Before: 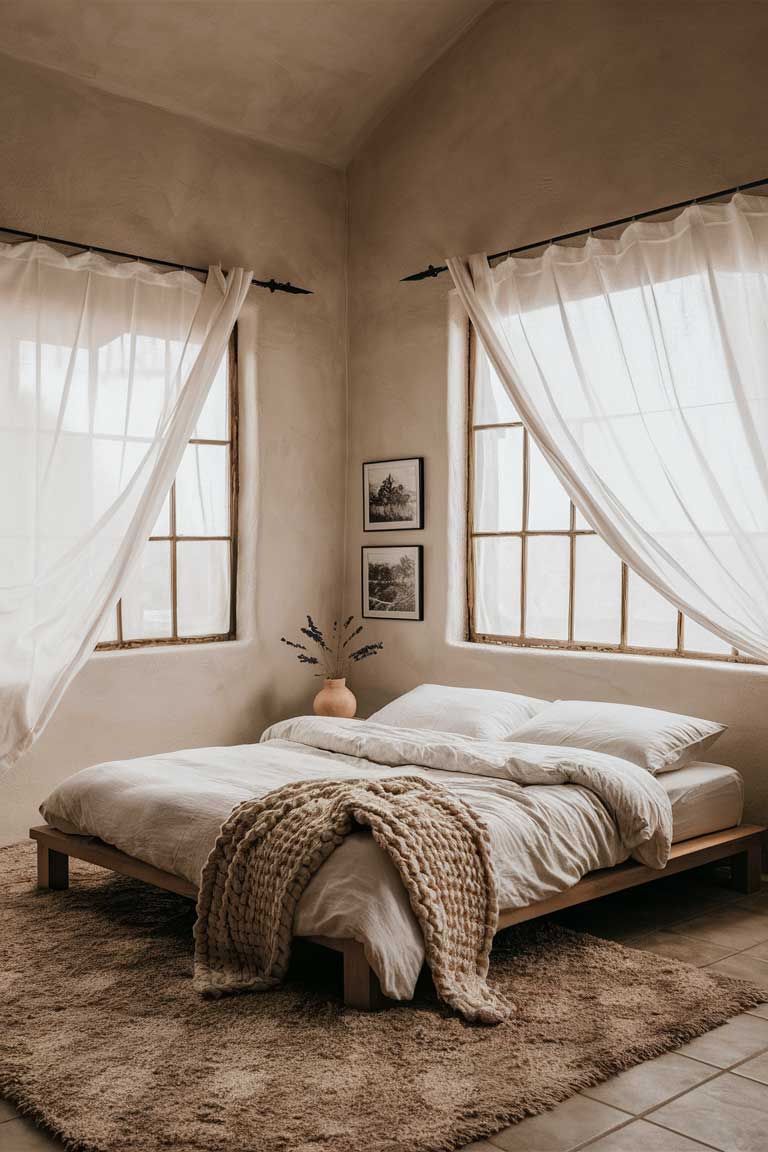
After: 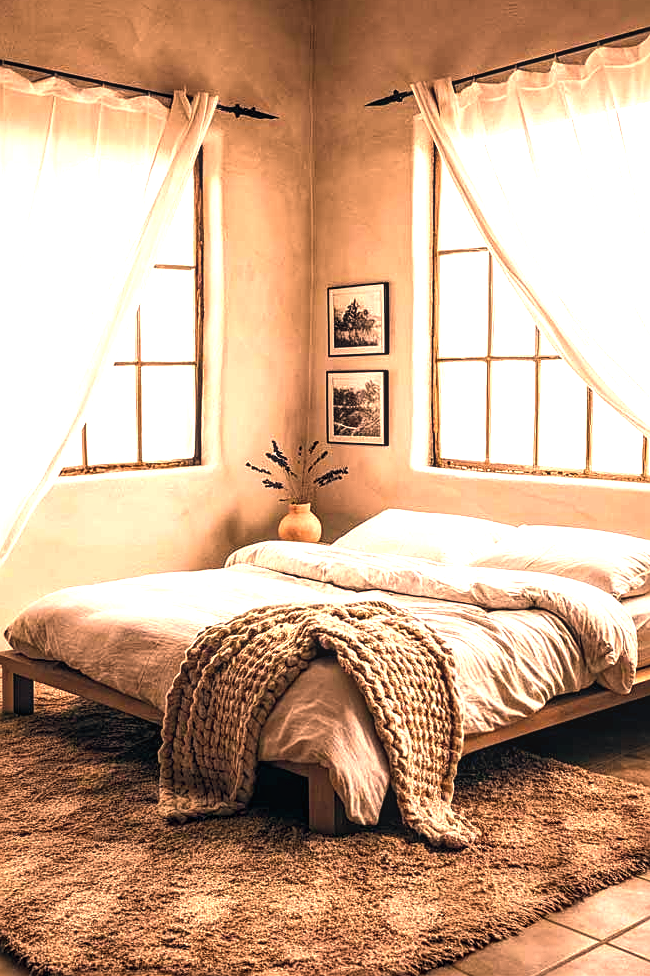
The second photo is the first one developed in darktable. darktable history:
local contrast: on, module defaults
crop and rotate: left 4.6%, top 15.22%, right 10.682%
color balance rgb: highlights gain › luminance 7.282%, highlights gain › chroma 0.893%, highlights gain › hue 49.23°, global offset › chroma 0.1%, global offset › hue 250.68°, perceptual saturation grading › global saturation 0.1%, global vibrance 25.054%, contrast 20.132%
color correction: highlights a* 21.78, highlights b* 21.83
tone equalizer: -8 EV 0.218 EV, -7 EV 0.435 EV, -6 EV 0.431 EV, -5 EV 0.285 EV, -3 EV -0.245 EV, -2 EV -0.444 EV, -1 EV -0.437 EV, +0 EV -0.278 EV
sharpen: on, module defaults
exposure: black level correction 0.001, exposure 1.132 EV, compensate highlight preservation false
